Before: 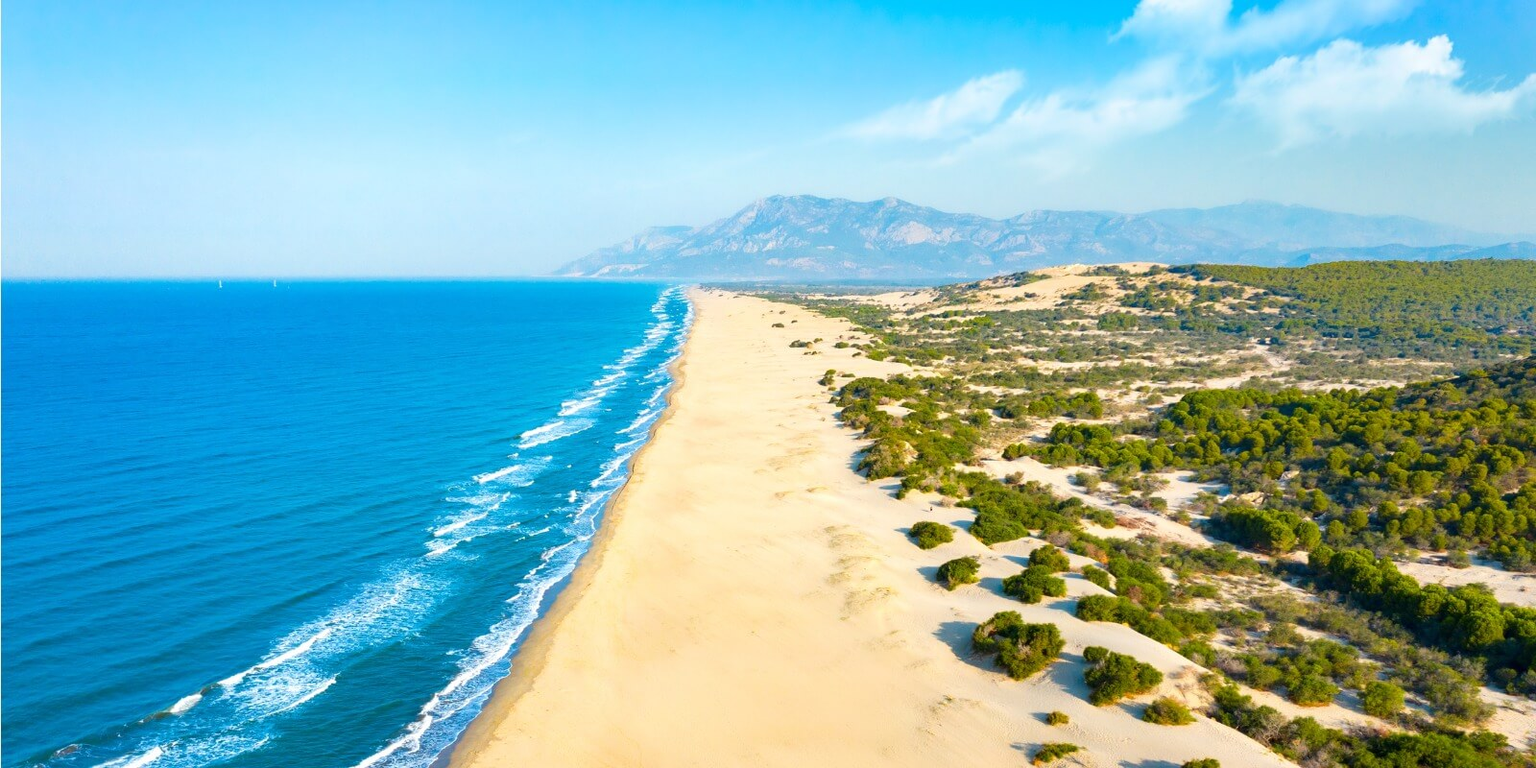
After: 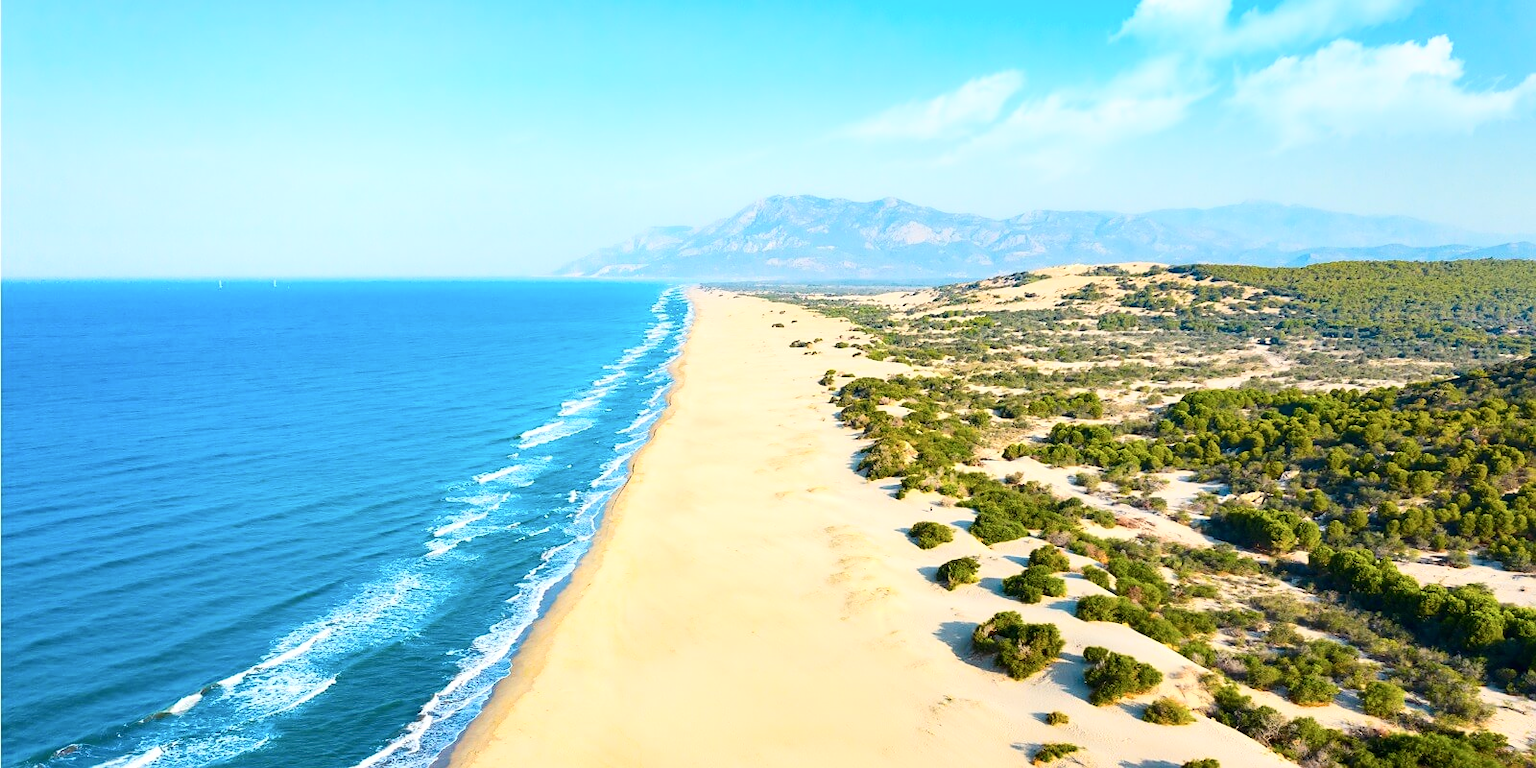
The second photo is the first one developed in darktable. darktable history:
sharpen: radius 1, threshold 1
contrast brightness saturation: contrast 0.24, brightness 0.09
